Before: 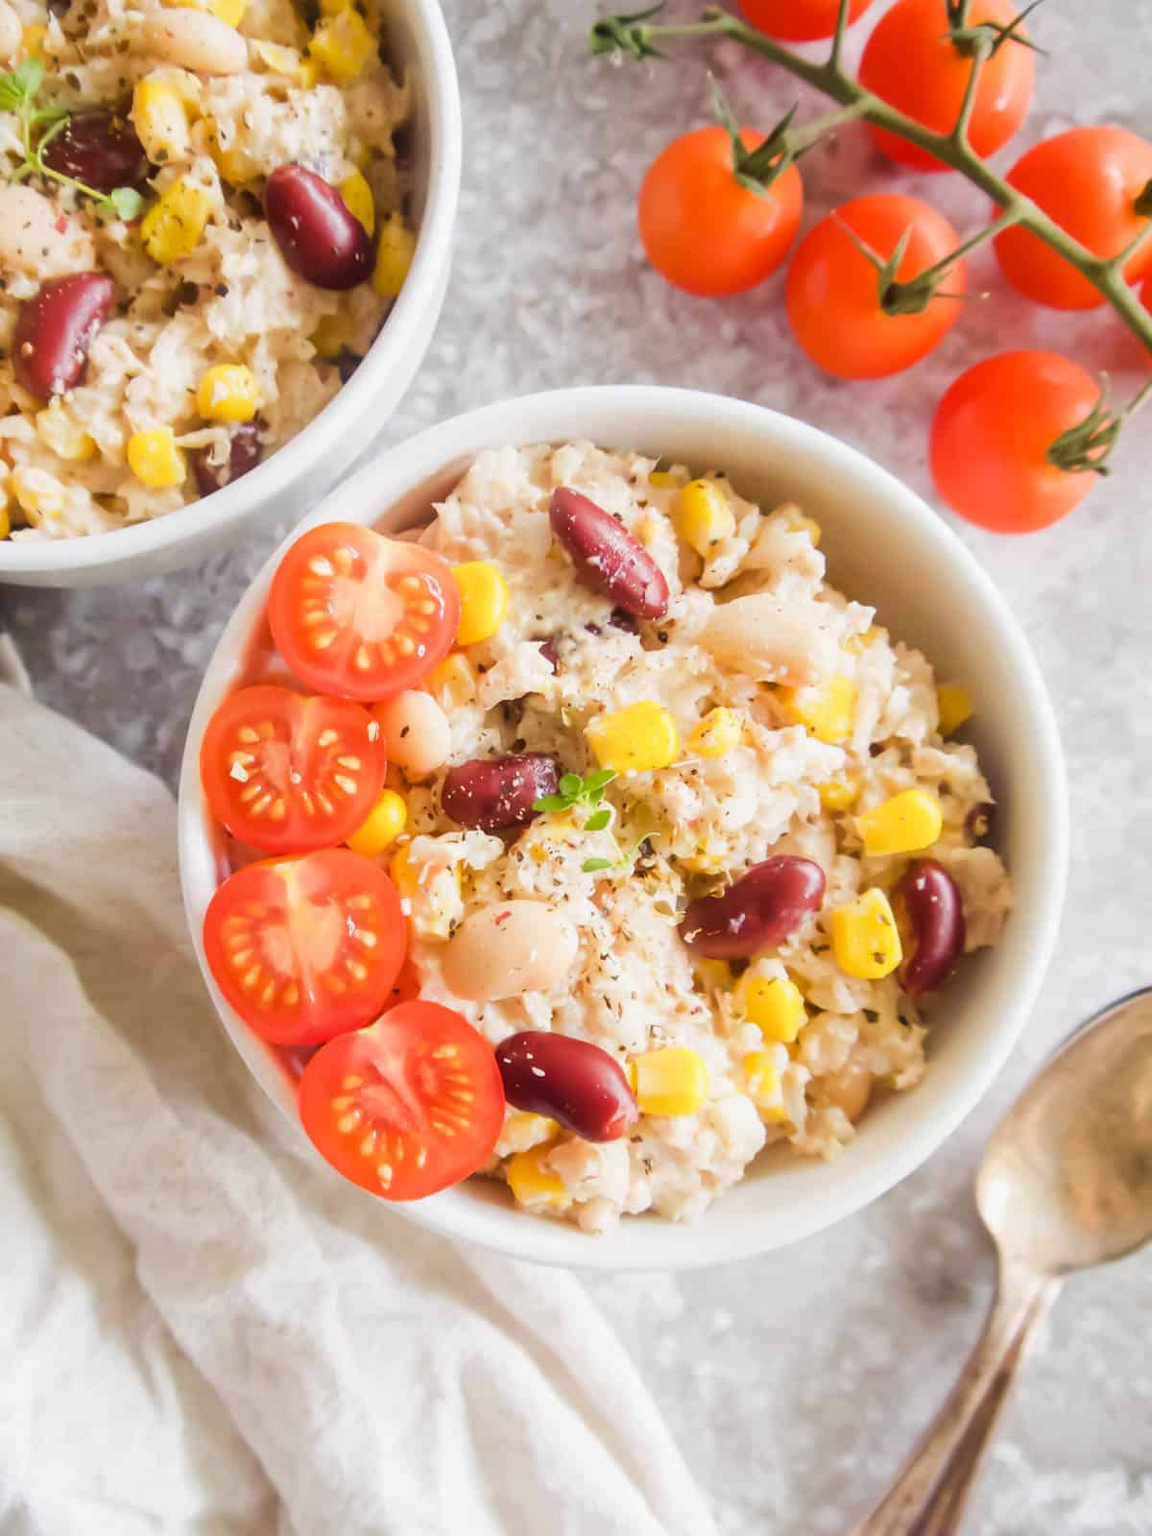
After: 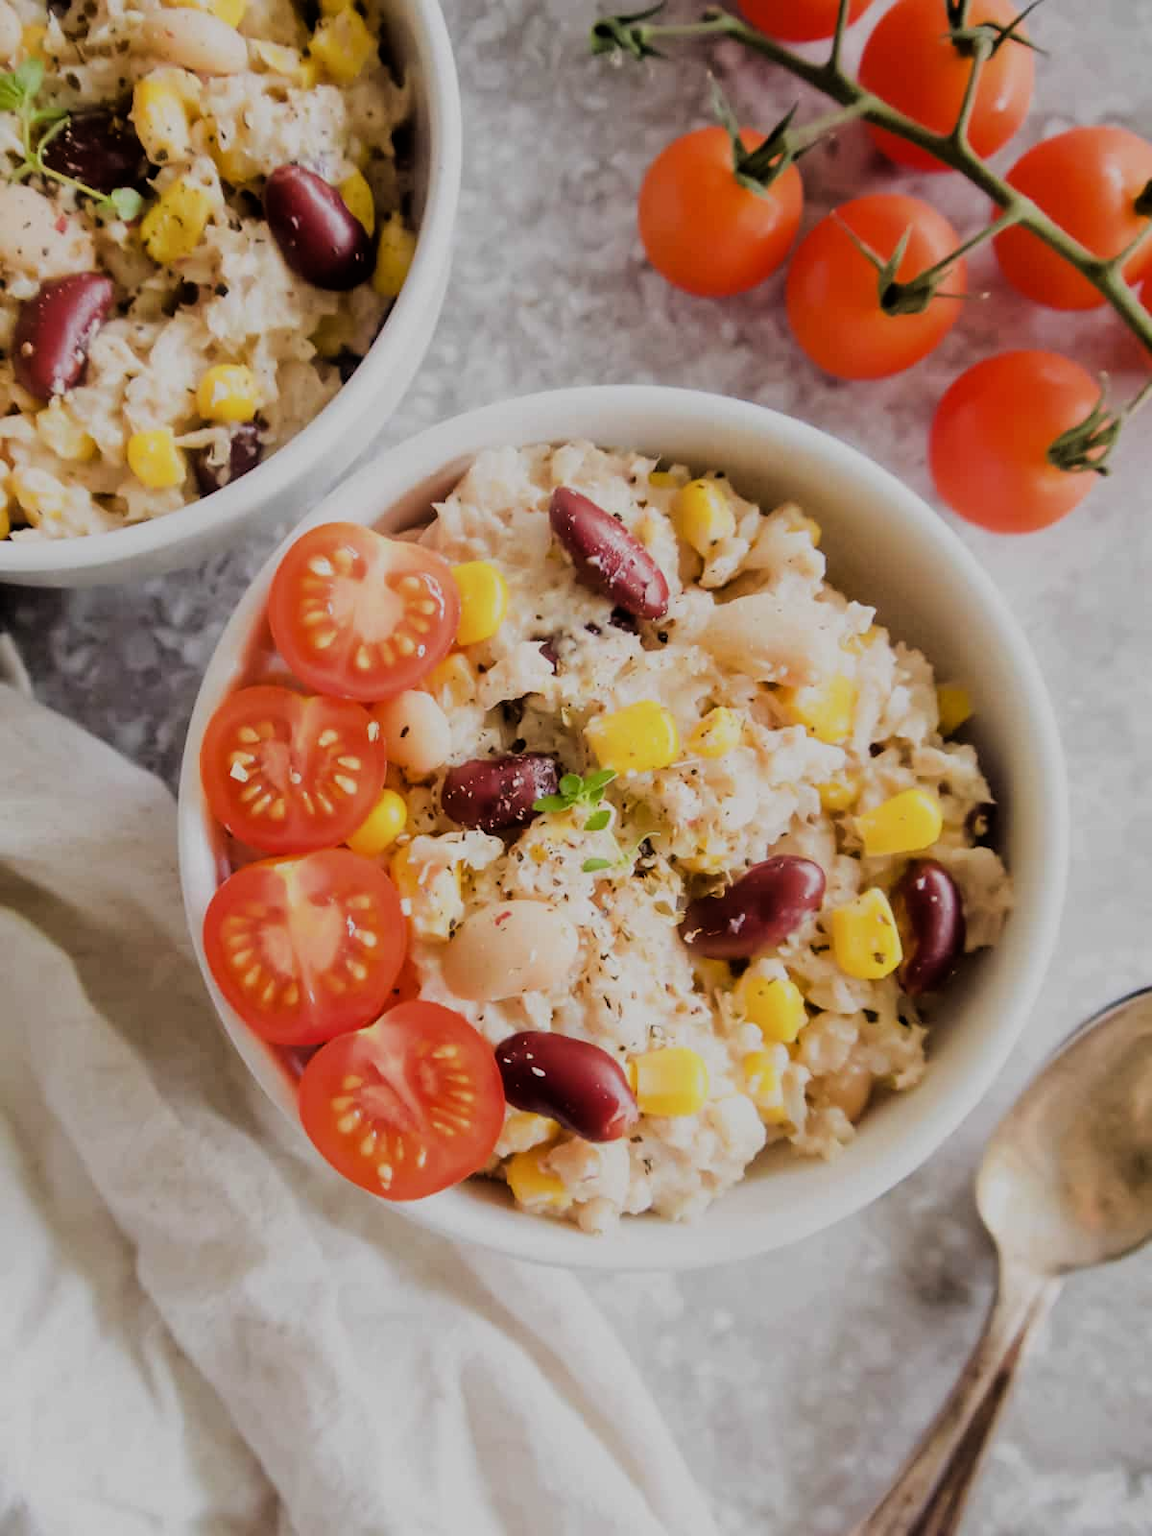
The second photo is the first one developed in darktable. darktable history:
filmic rgb: black relative exposure -5 EV, white relative exposure 3.5 EV, hardness 3.19, contrast 1.3, highlights saturation mix -50%
exposure: black level correction 0, exposure -0.721 EV, compensate highlight preservation false
